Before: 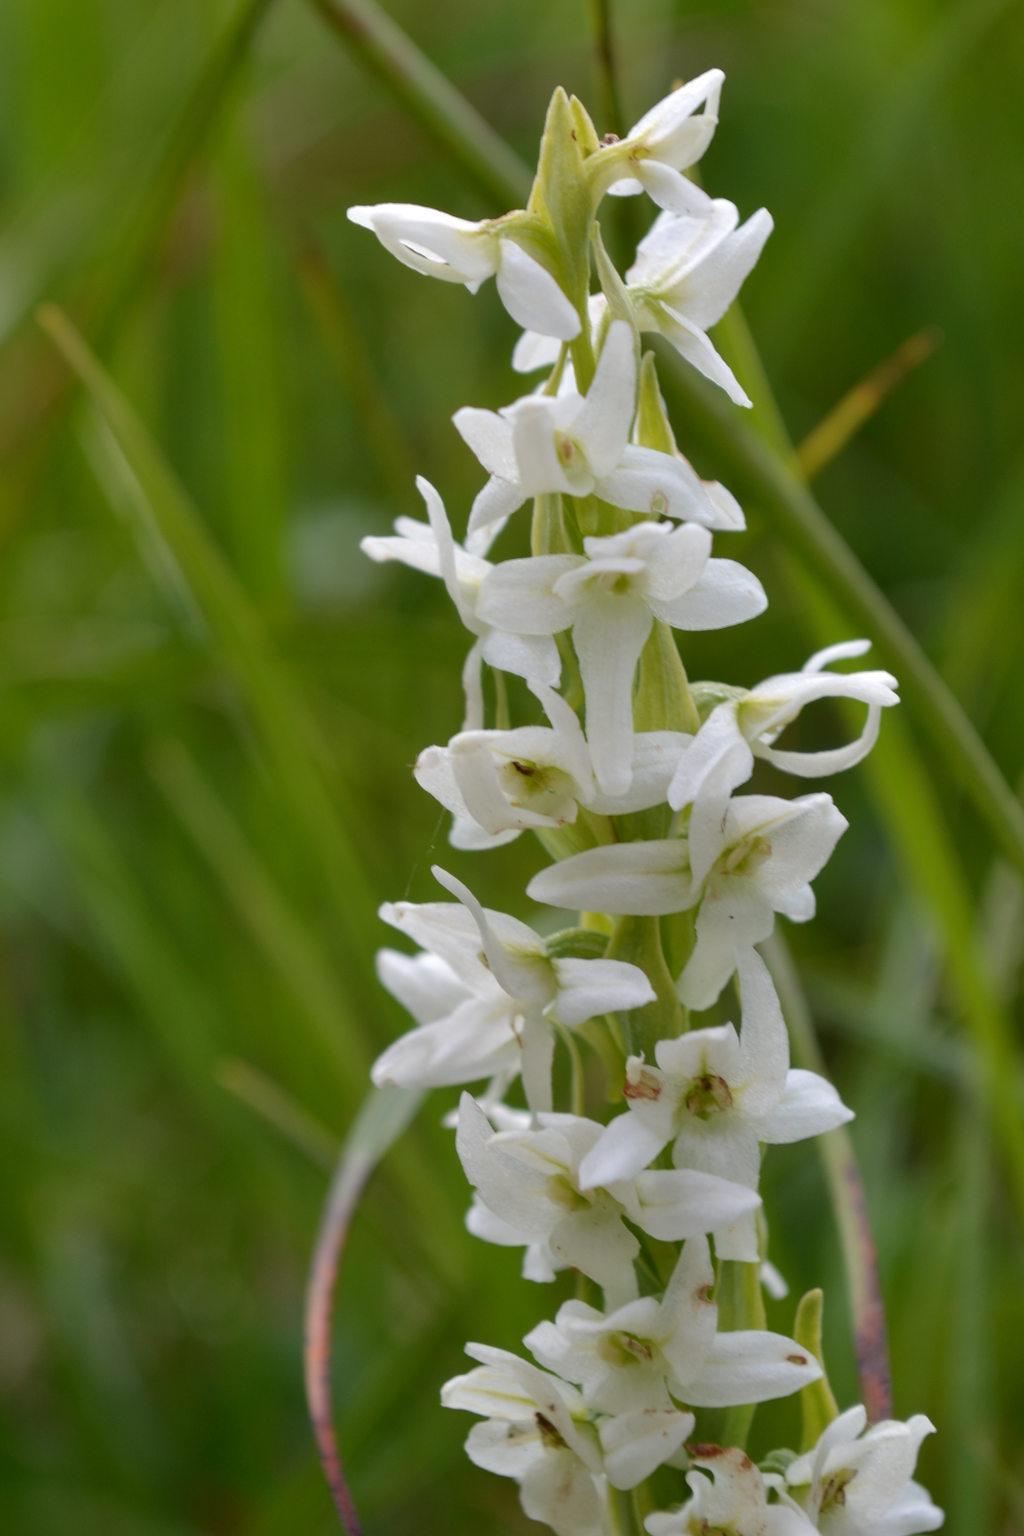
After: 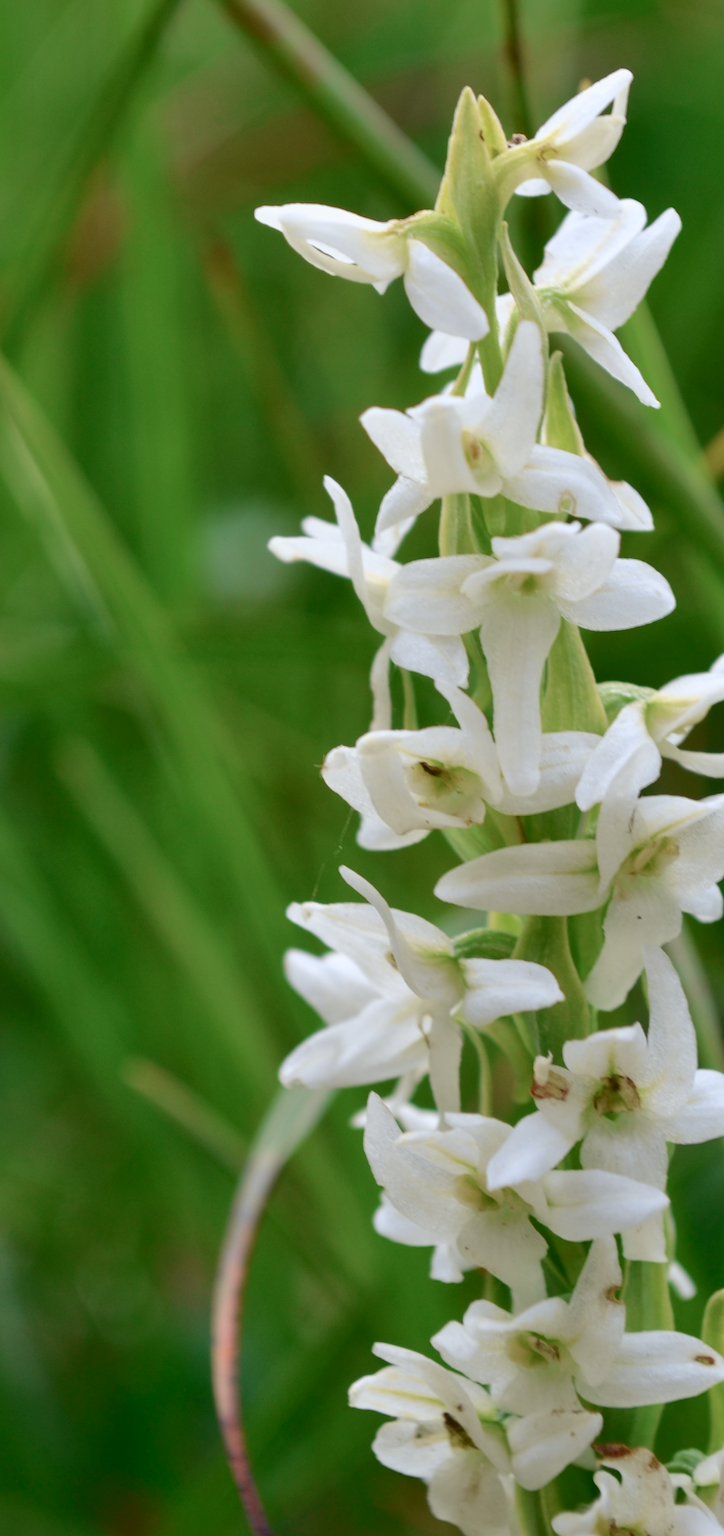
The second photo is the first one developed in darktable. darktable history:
crop and rotate: left 9.061%, right 20.142%
tone curve: curves: ch0 [(0, 0.039) (0.104, 0.103) (0.273, 0.267) (0.448, 0.487) (0.704, 0.761) (0.886, 0.922) (0.994, 0.971)]; ch1 [(0, 0) (0.335, 0.298) (0.446, 0.413) (0.485, 0.487) (0.515, 0.503) (0.566, 0.563) (0.641, 0.655) (1, 1)]; ch2 [(0, 0) (0.314, 0.301) (0.421, 0.411) (0.502, 0.494) (0.528, 0.54) (0.557, 0.559) (0.612, 0.62) (0.722, 0.686) (1, 1)], color space Lab, independent channels, preserve colors none
